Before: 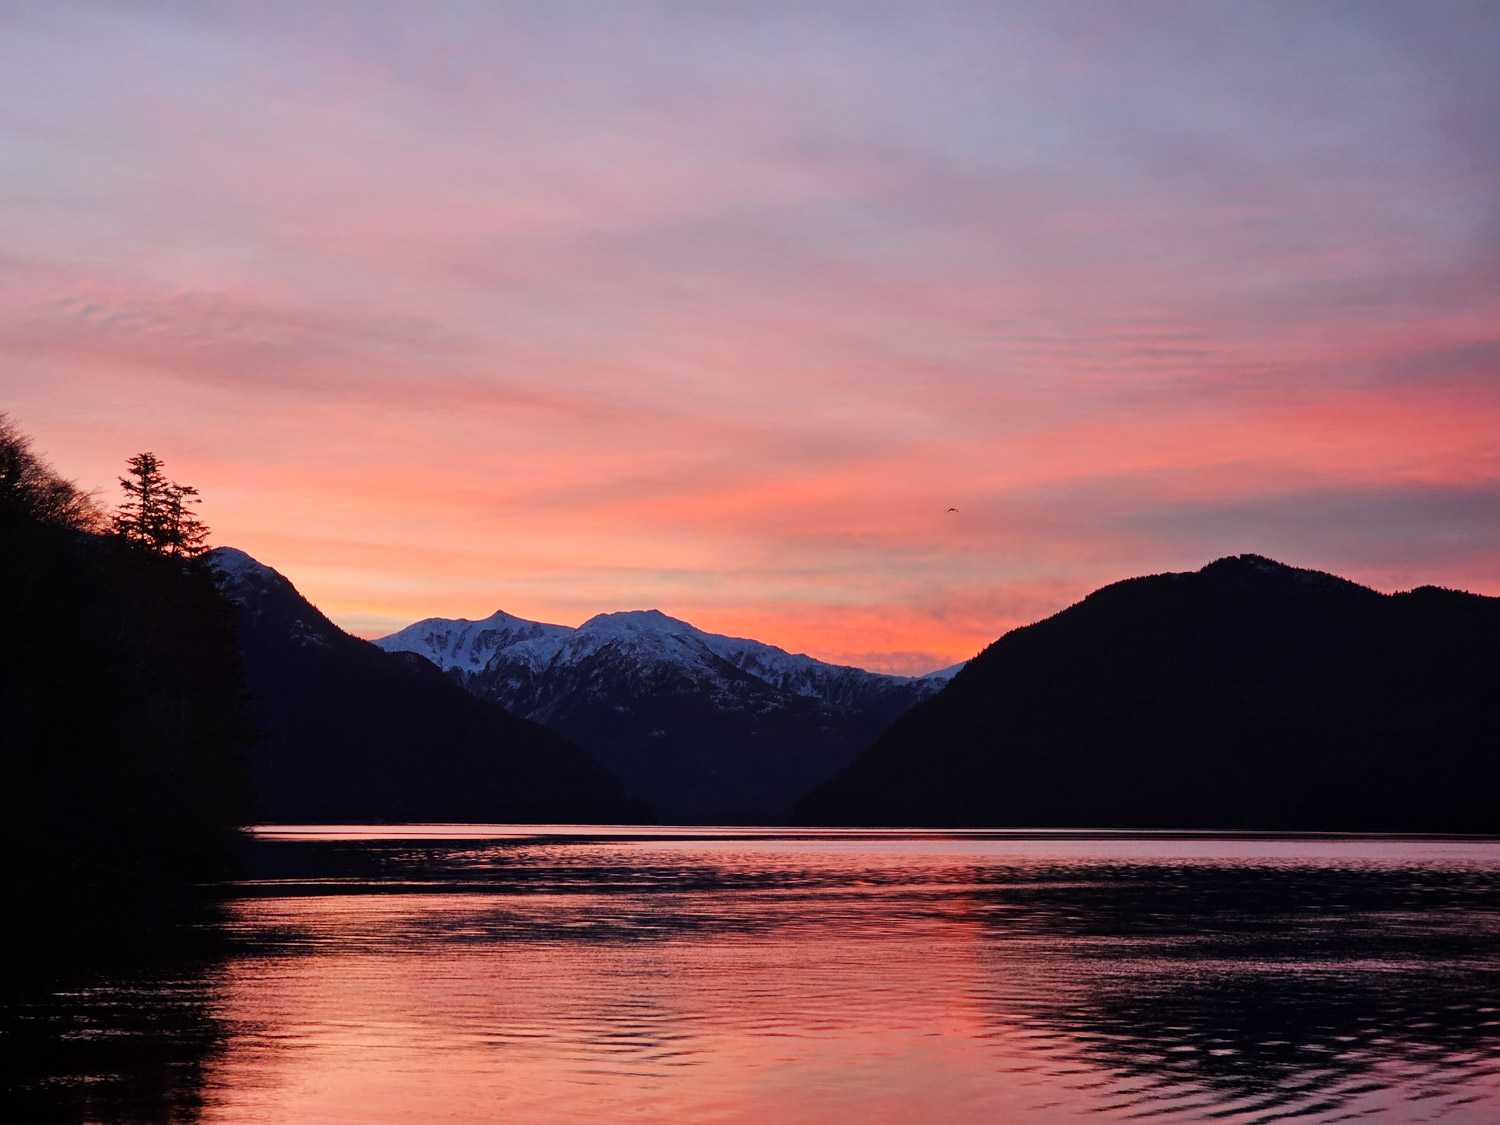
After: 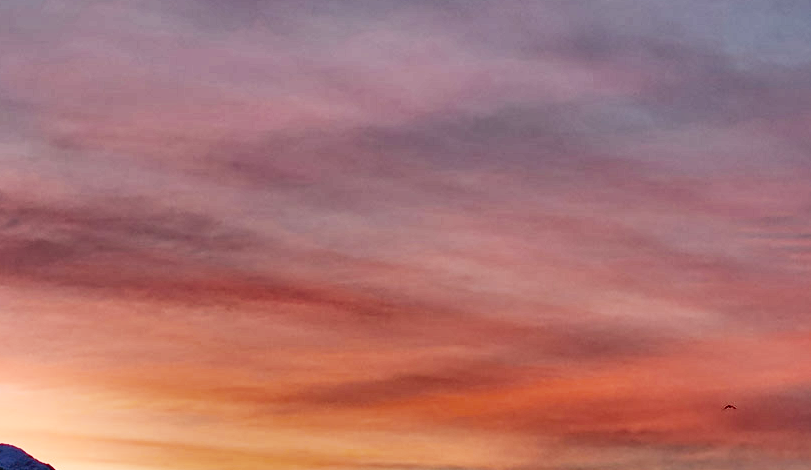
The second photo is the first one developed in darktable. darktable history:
crop: left 14.908%, top 9.166%, right 31.005%, bottom 49.037%
tone curve: curves: ch0 [(0, 0.012) (0.093, 0.11) (0.345, 0.425) (0.457, 0.562) (0.628, 0.738) (0.839, 0.909) (0.998, 0.978)]; ch1 [(0, 0) (0.437, 0.408) (0.472, 0.47) (0.502, 0.497) (0.527, 0.523) (0.568, 0.577) (0.62, 0.66) (0.669, 0.748) (0.859, 0.899) (1, 1)]; ch2 [(0, 0) (0.33, 0.301) (0.421, 0.443) (0.473, 0.498) (0.509, 0.502) (0.535, 0.545) (0.549, 0.576) (0.644, 0.703) (1, 1)], preserve colors none
exposure: exposure 0.298 EV, compensate exposure bias true, compensate highlight preservation false
shadows and highlights: shadows 17.76, highlights -83.63, soften with gaussian
haze removal: compatibility mode true, adaptive false
